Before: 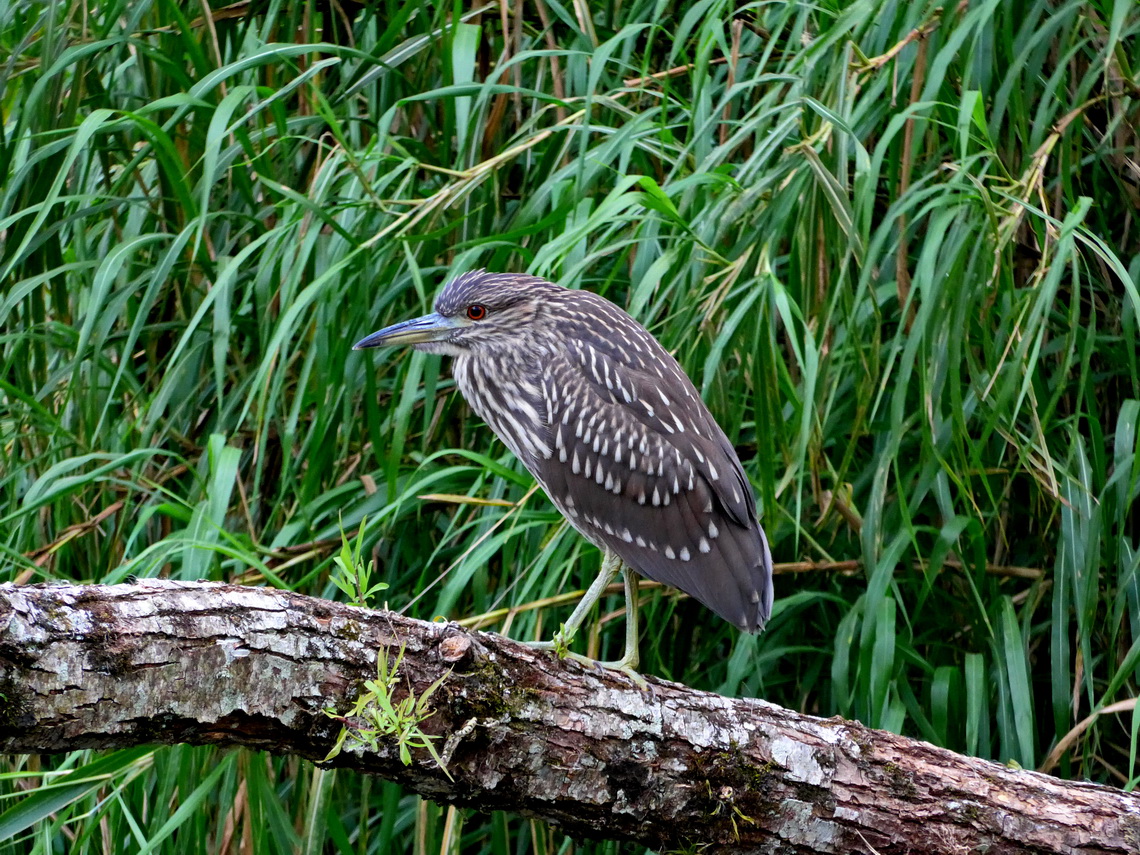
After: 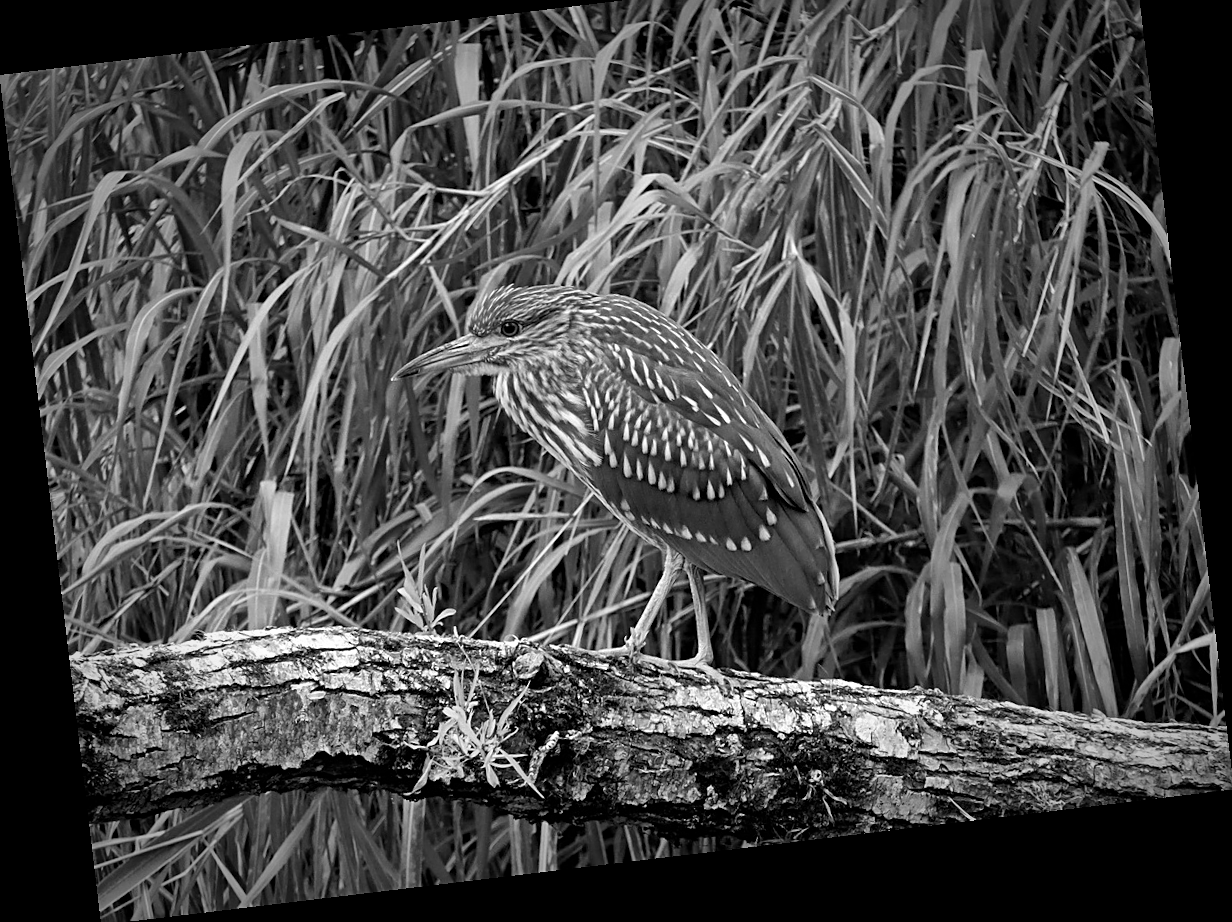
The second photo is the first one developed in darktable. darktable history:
rotate and perspective: rotation -6.83°, automatic cropping off
vignetting: fall-off start 70.97%, brightness -0.584, saturation -0.118, width/height ratio 1.333
sharpen: on, module defaults
shadows and highlights: shadows 29.61, highlights -30.47, low approximation 0.01, soften with gaussian
monochrome: on, module defaults
exposure: compensate highlight preservation false
crop and rotate: top 6.25%
white balance: emerald 1
